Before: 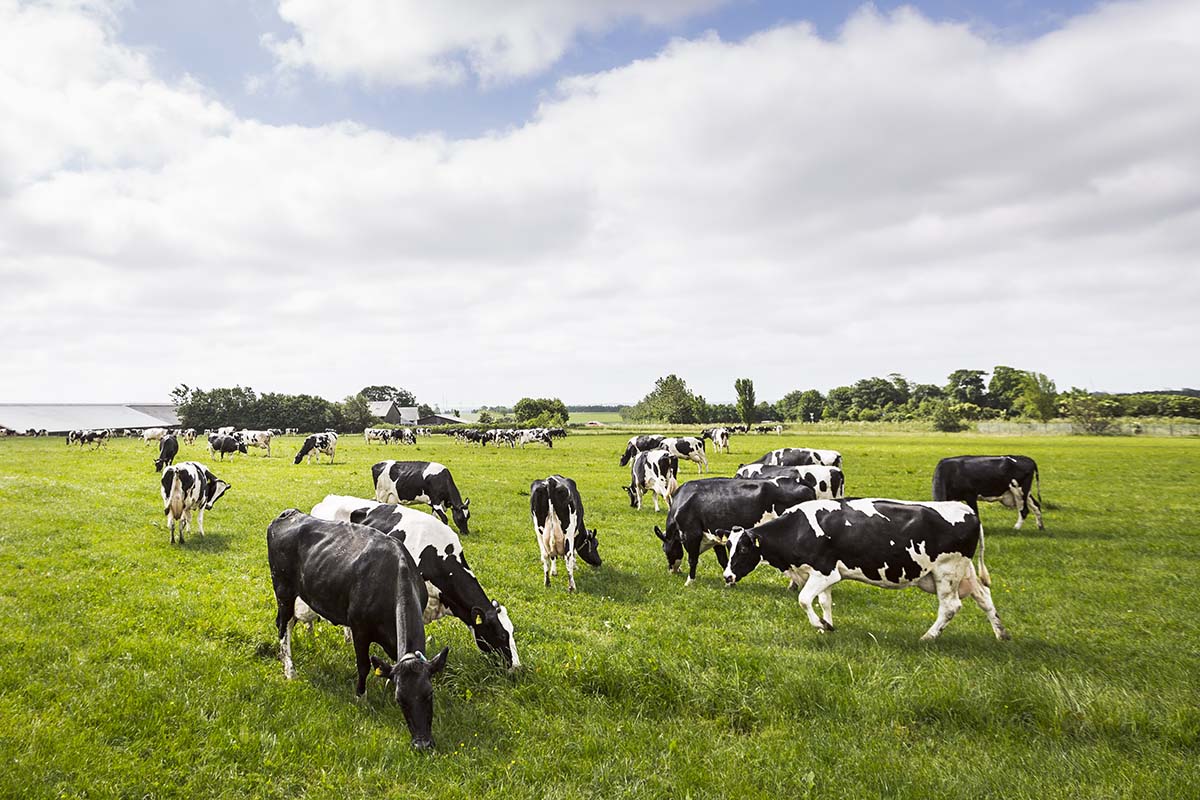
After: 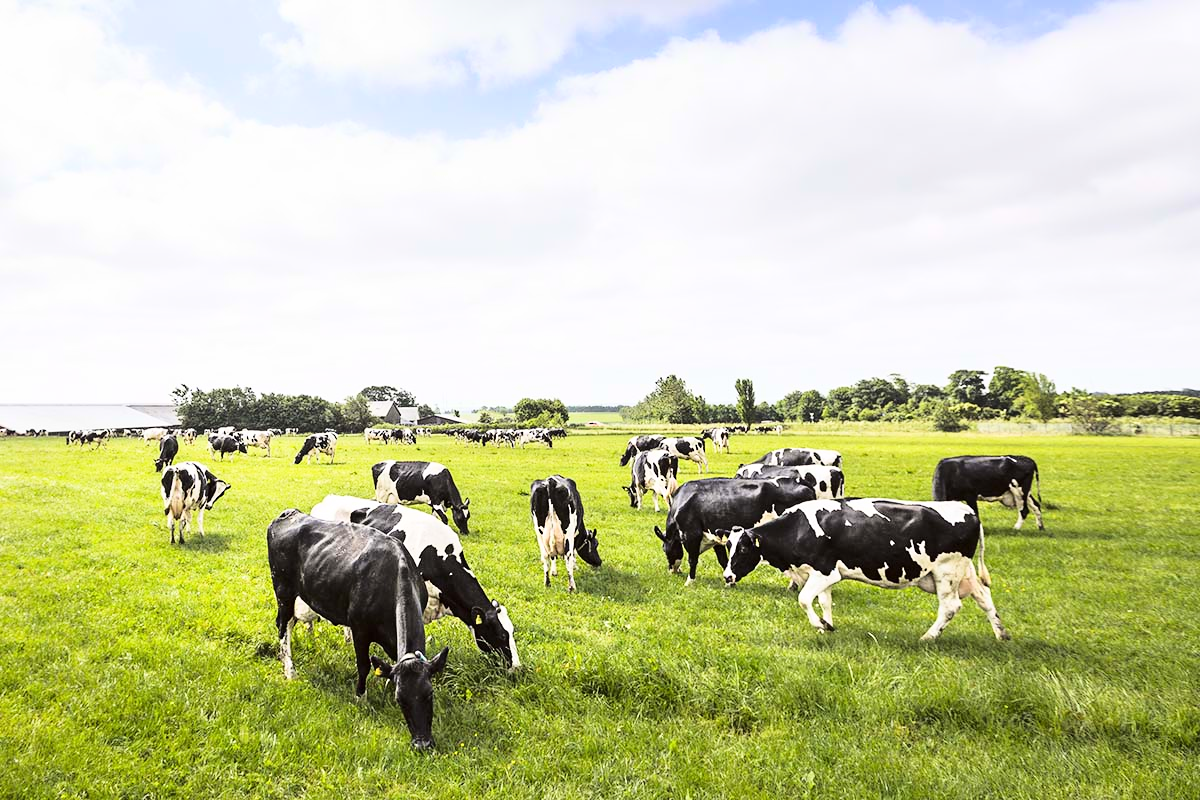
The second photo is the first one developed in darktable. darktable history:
base curve: curves: ch0 [(0, 0) (0.028, 0.03) (0.121, 0.232) (0.46, 0.748) (0.859, 0.968) (1, 1)]
sharpen: radius 2.882, amount 0.86, threshold 47.067
